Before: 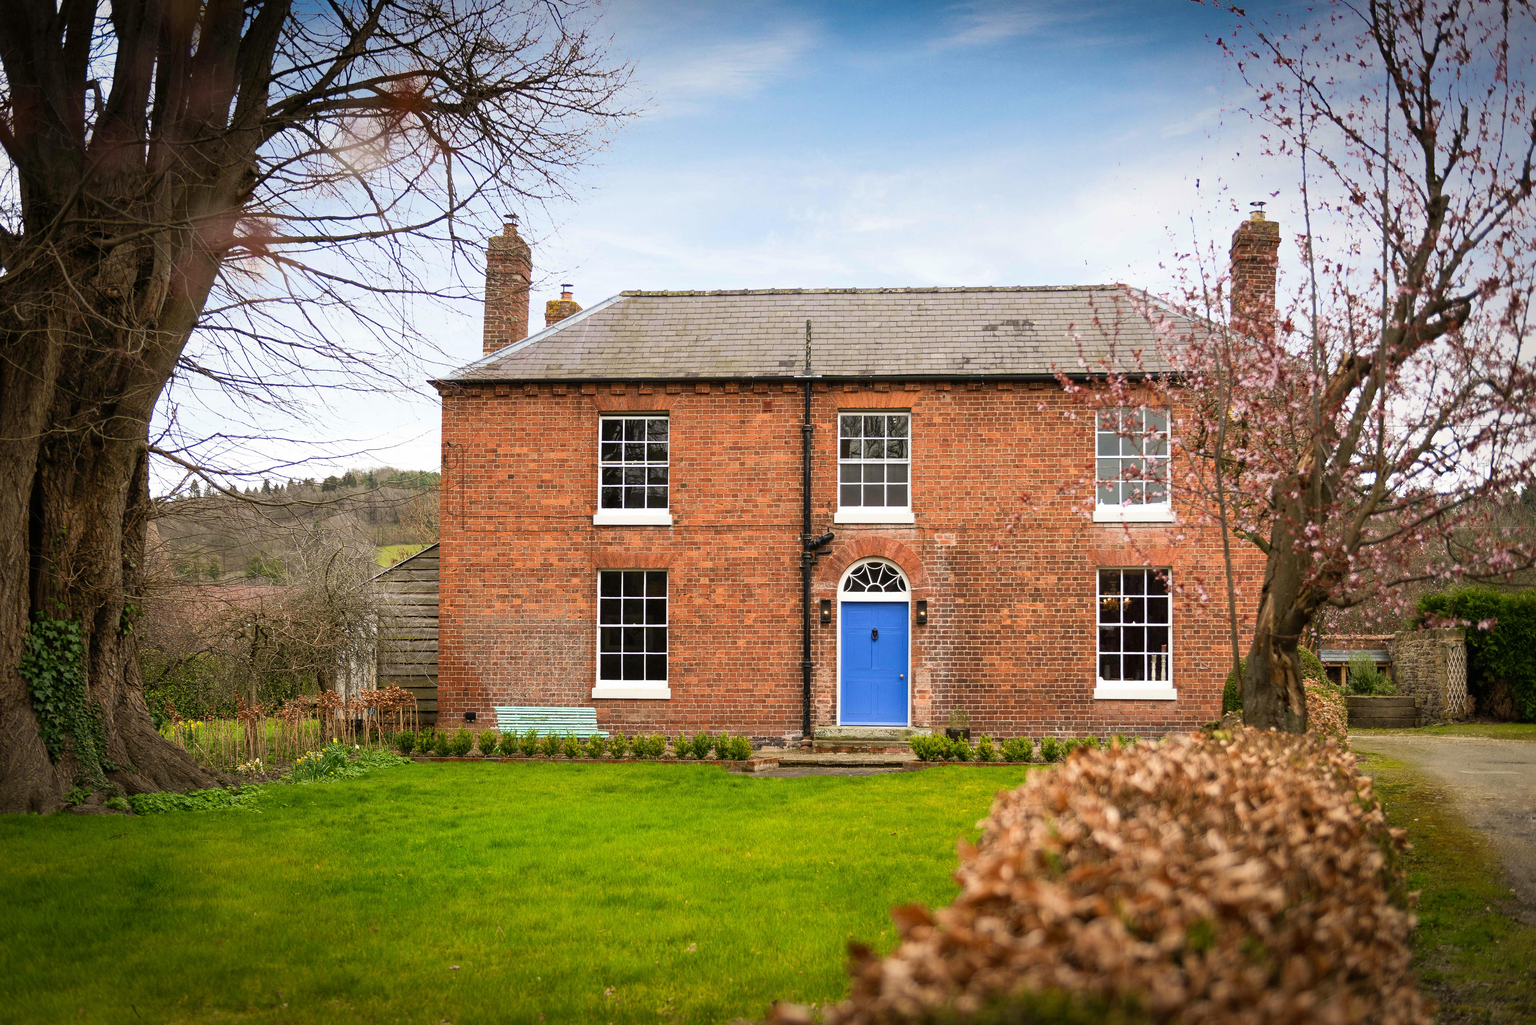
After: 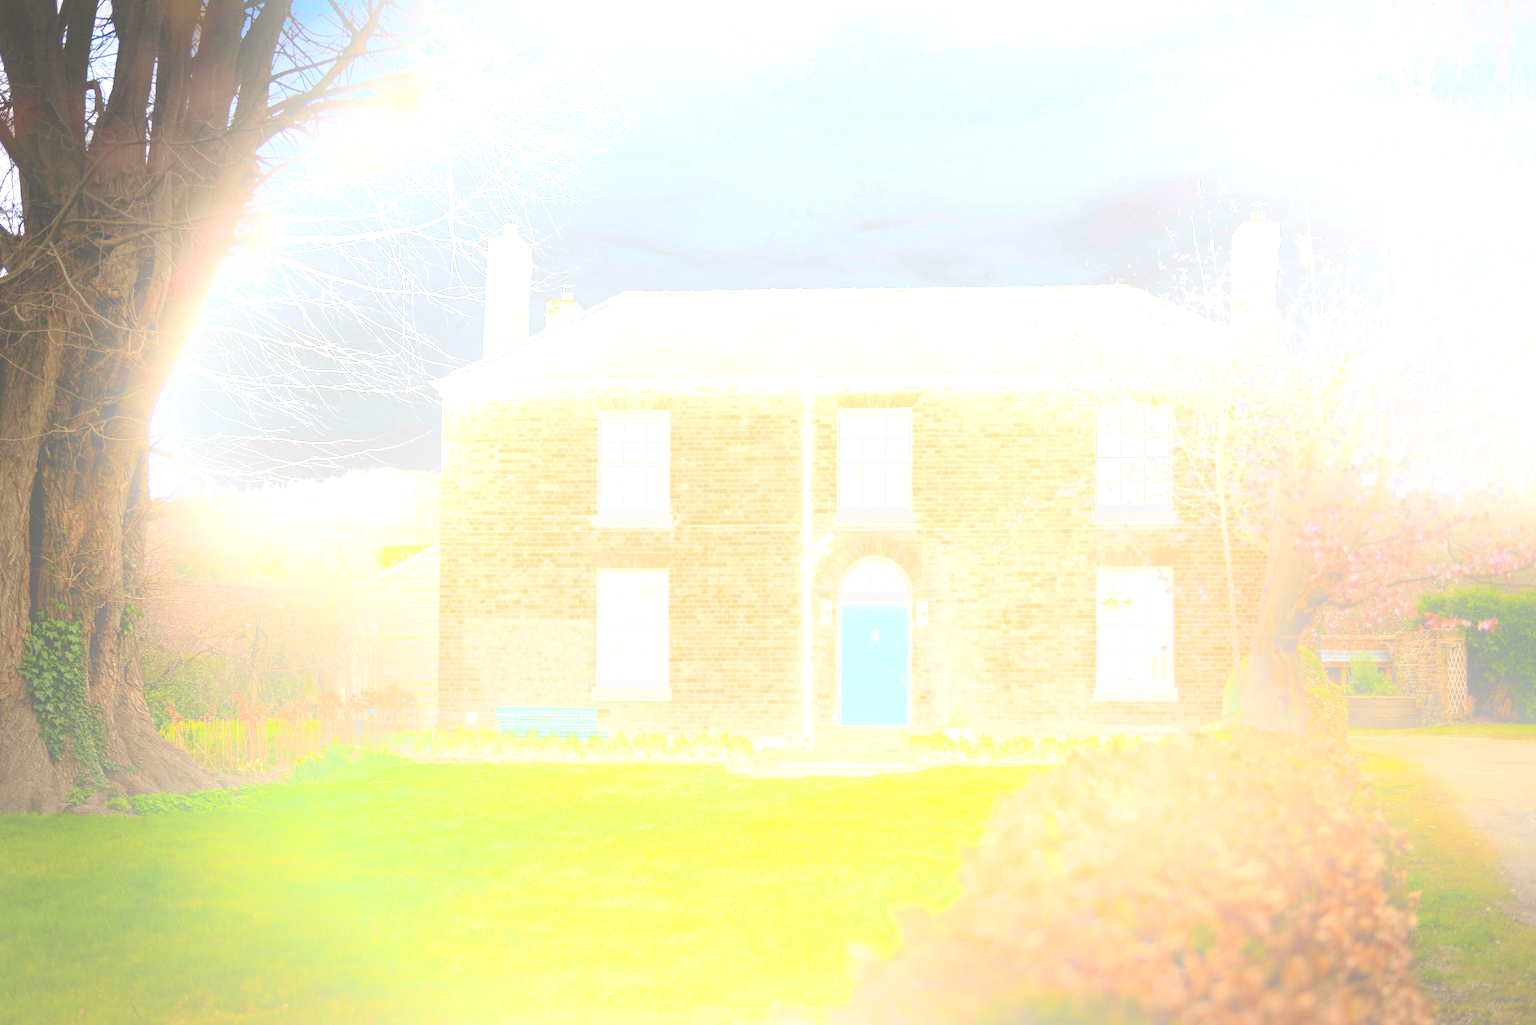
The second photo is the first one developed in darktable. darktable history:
exposure: exposure 0.493 EV, compensate highlight preservation false
bloom: size 85%, threshold 5%, strength 85%
